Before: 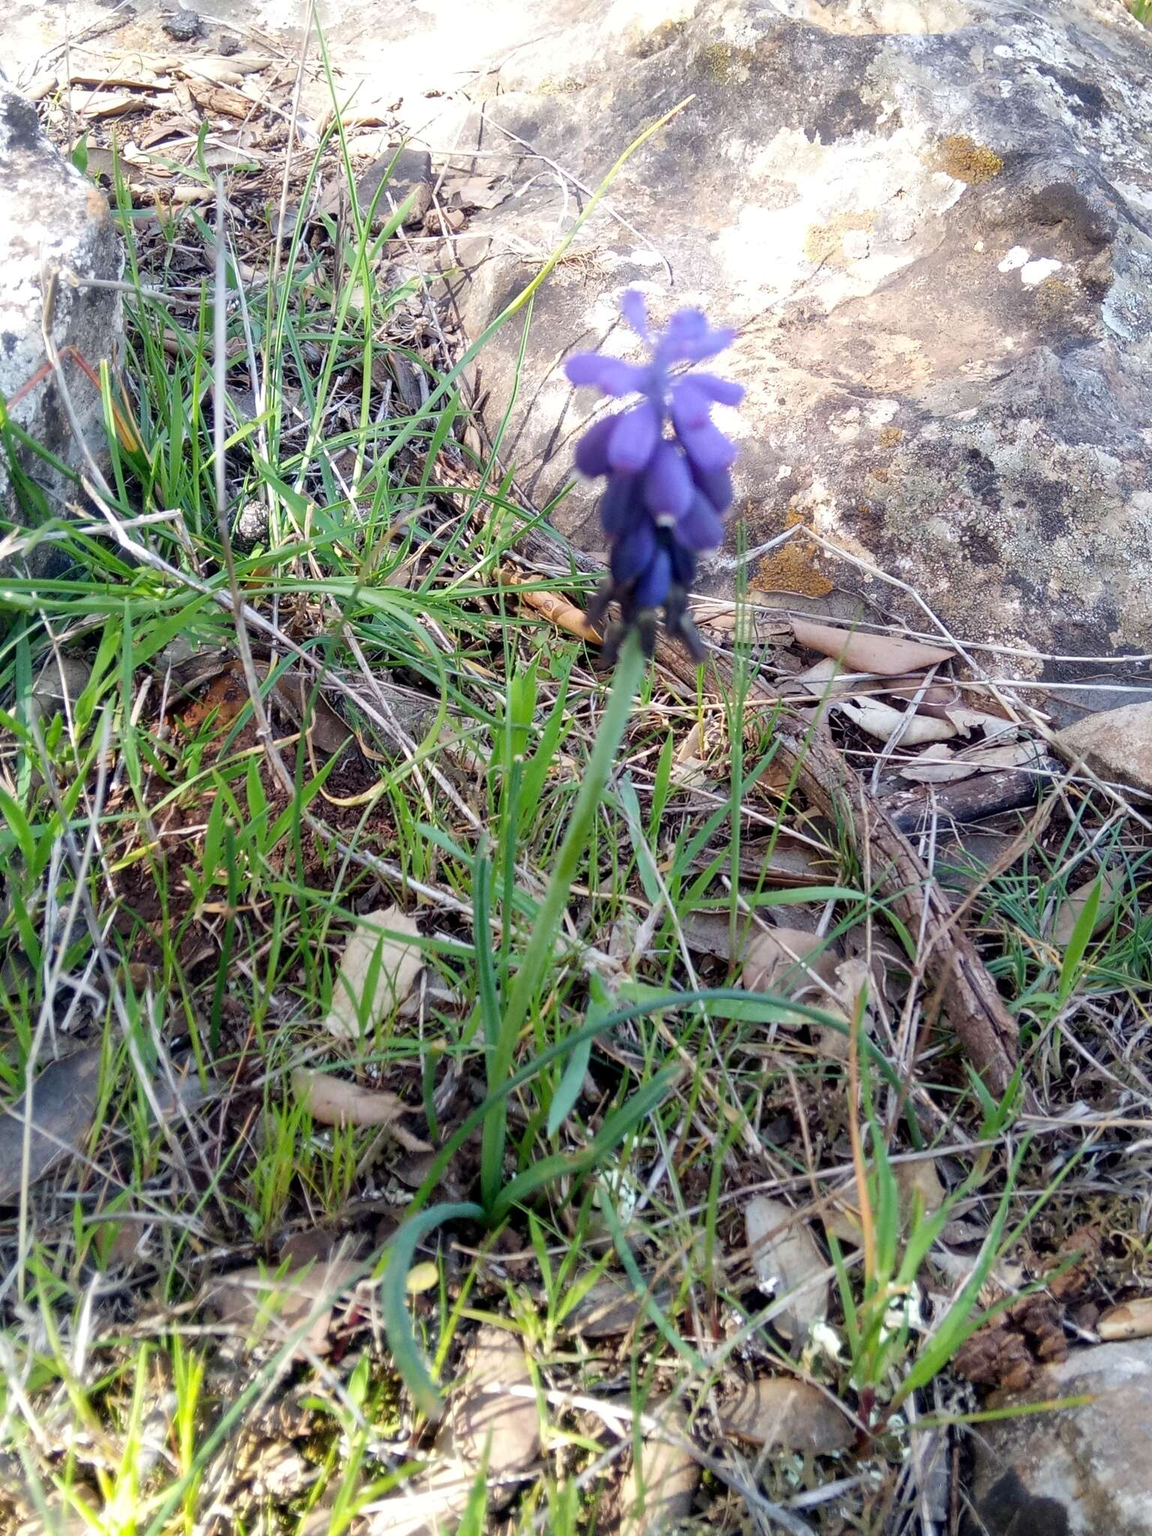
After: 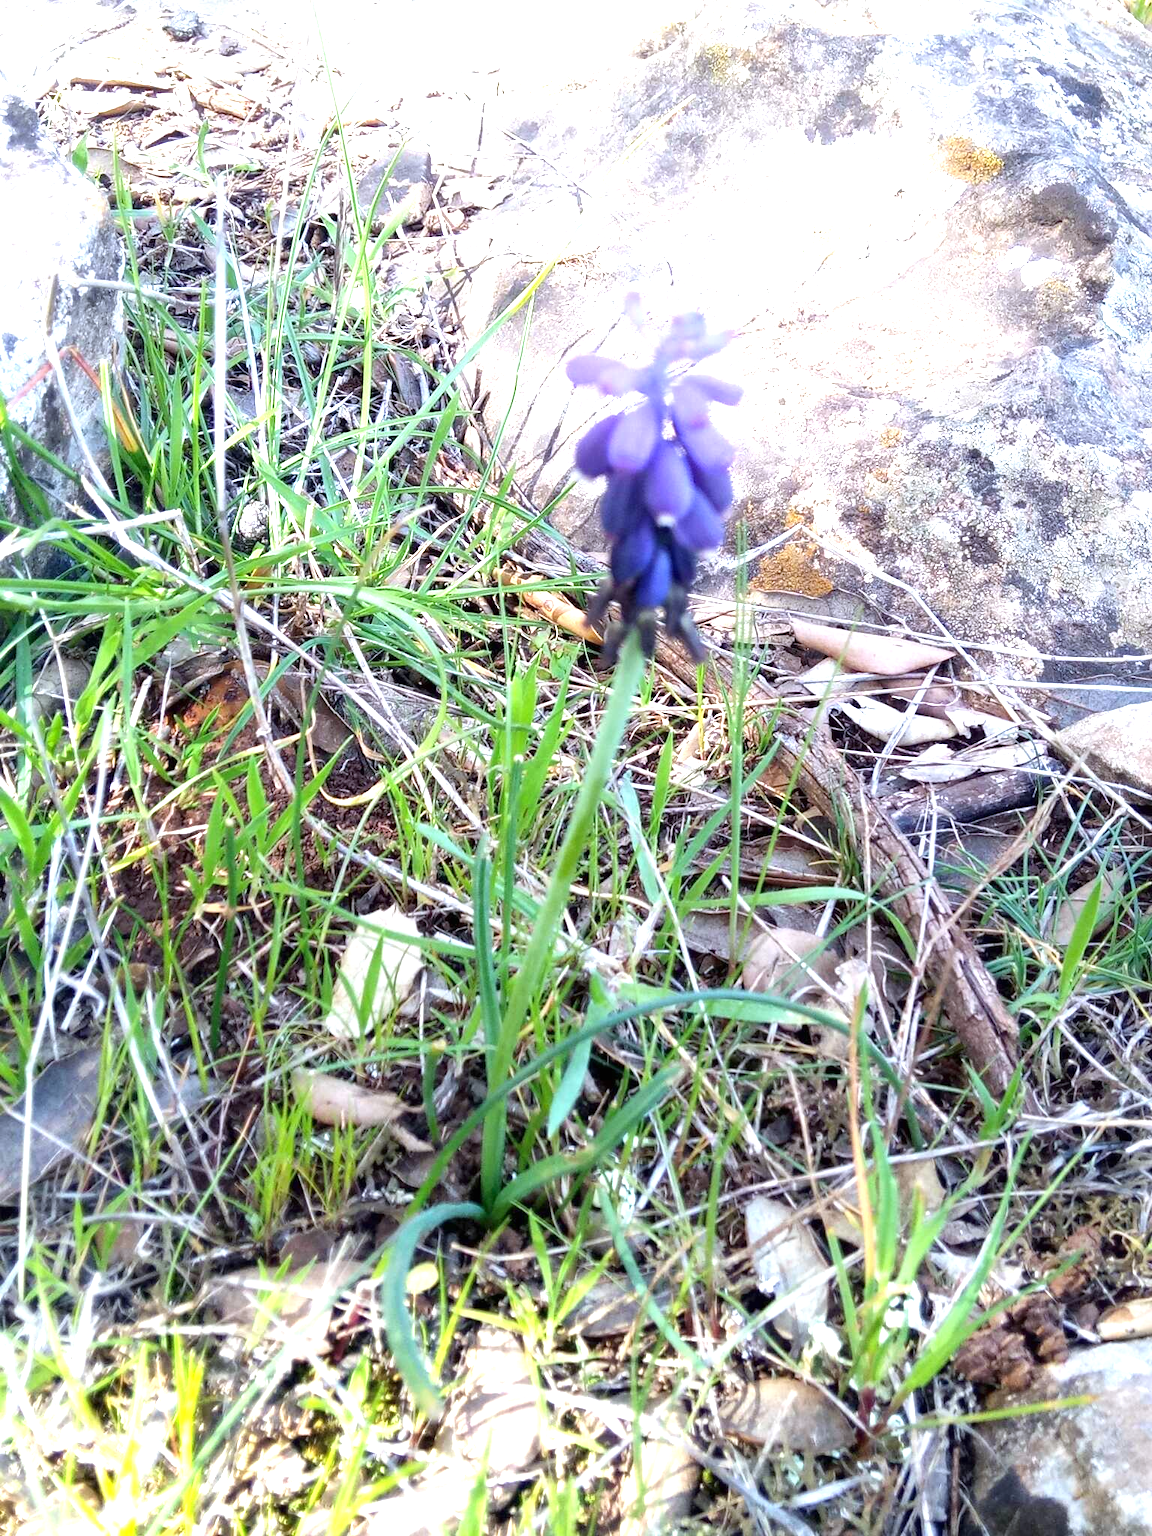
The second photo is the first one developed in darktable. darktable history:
exposure: black level correction 0, exposure 1.1 EV, compensate exposure bias true, compensate highlight preservation false
white balance: red 0.967, blue 1.049
